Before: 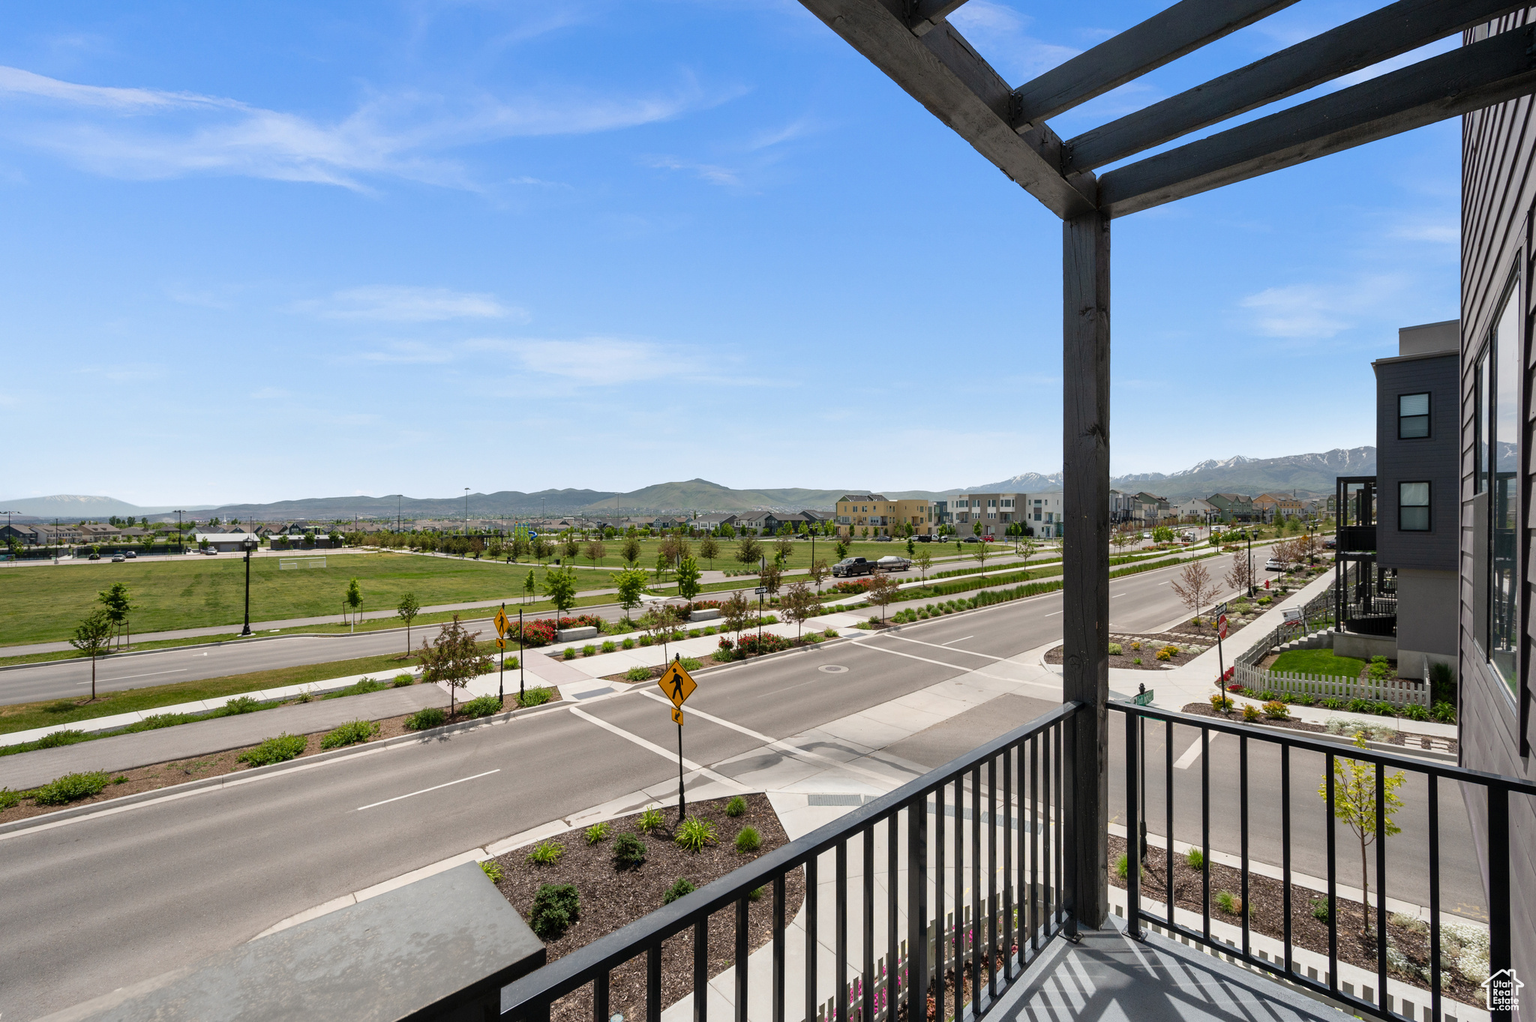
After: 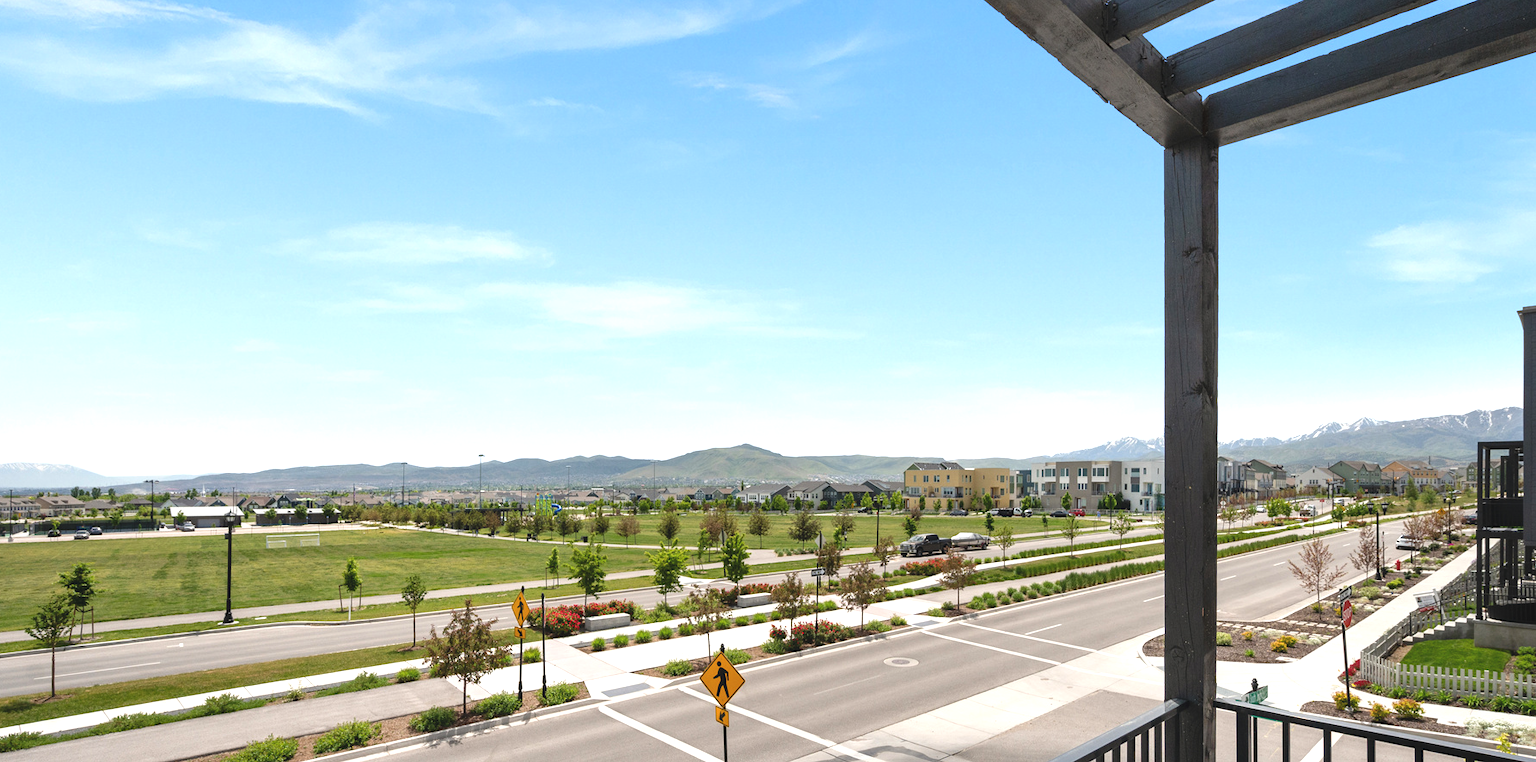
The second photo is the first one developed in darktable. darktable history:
crop: left 3.107%, top 8.975%, right 9.633%, bottom 25.901%
exposure: black level correction -0.005, exposure 0.622 EV, compensate highlight preservation false
